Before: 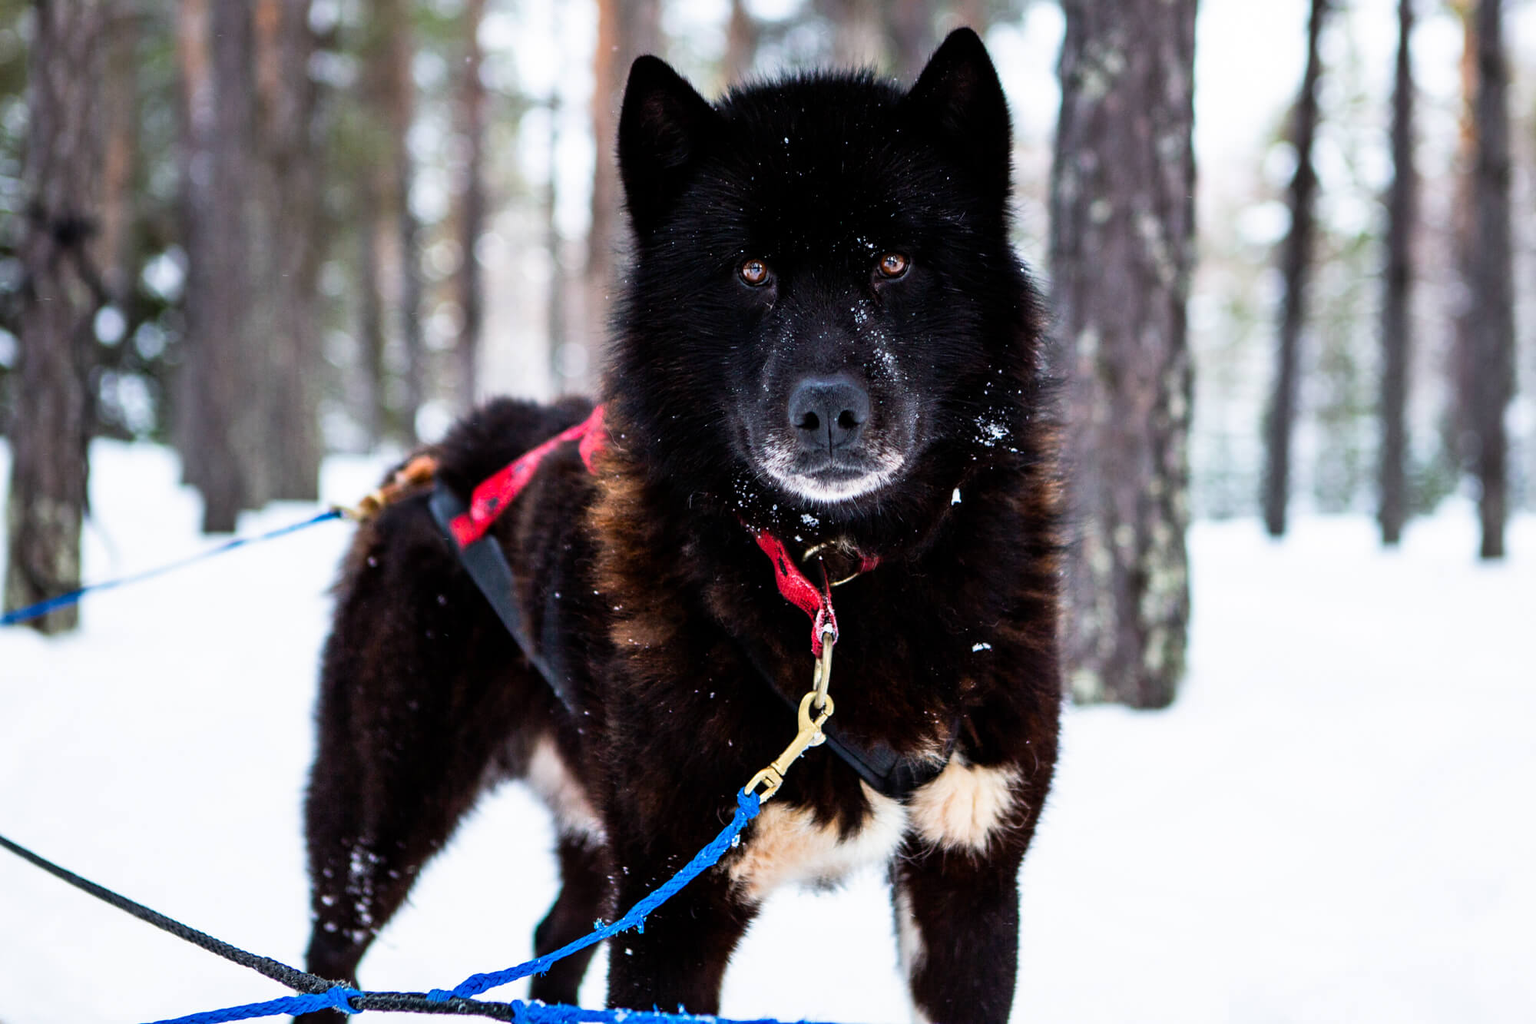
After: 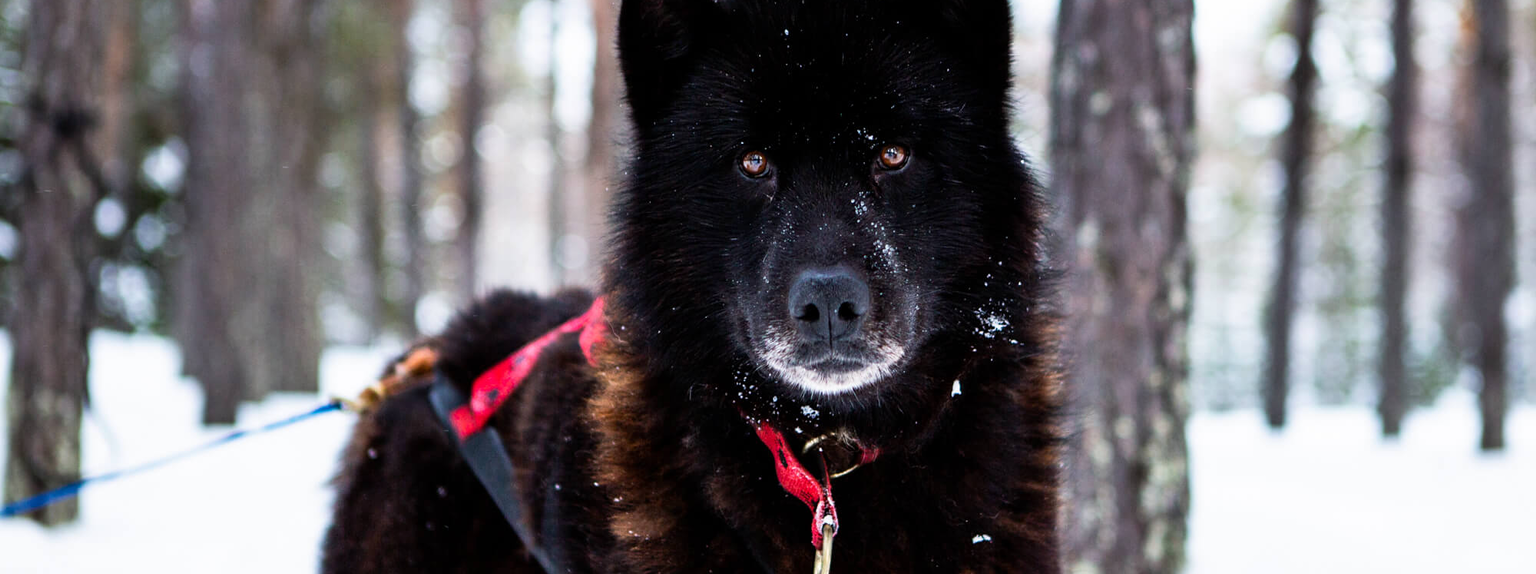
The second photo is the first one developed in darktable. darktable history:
crop and rotate: top 10.605%, bottom 33.274%
